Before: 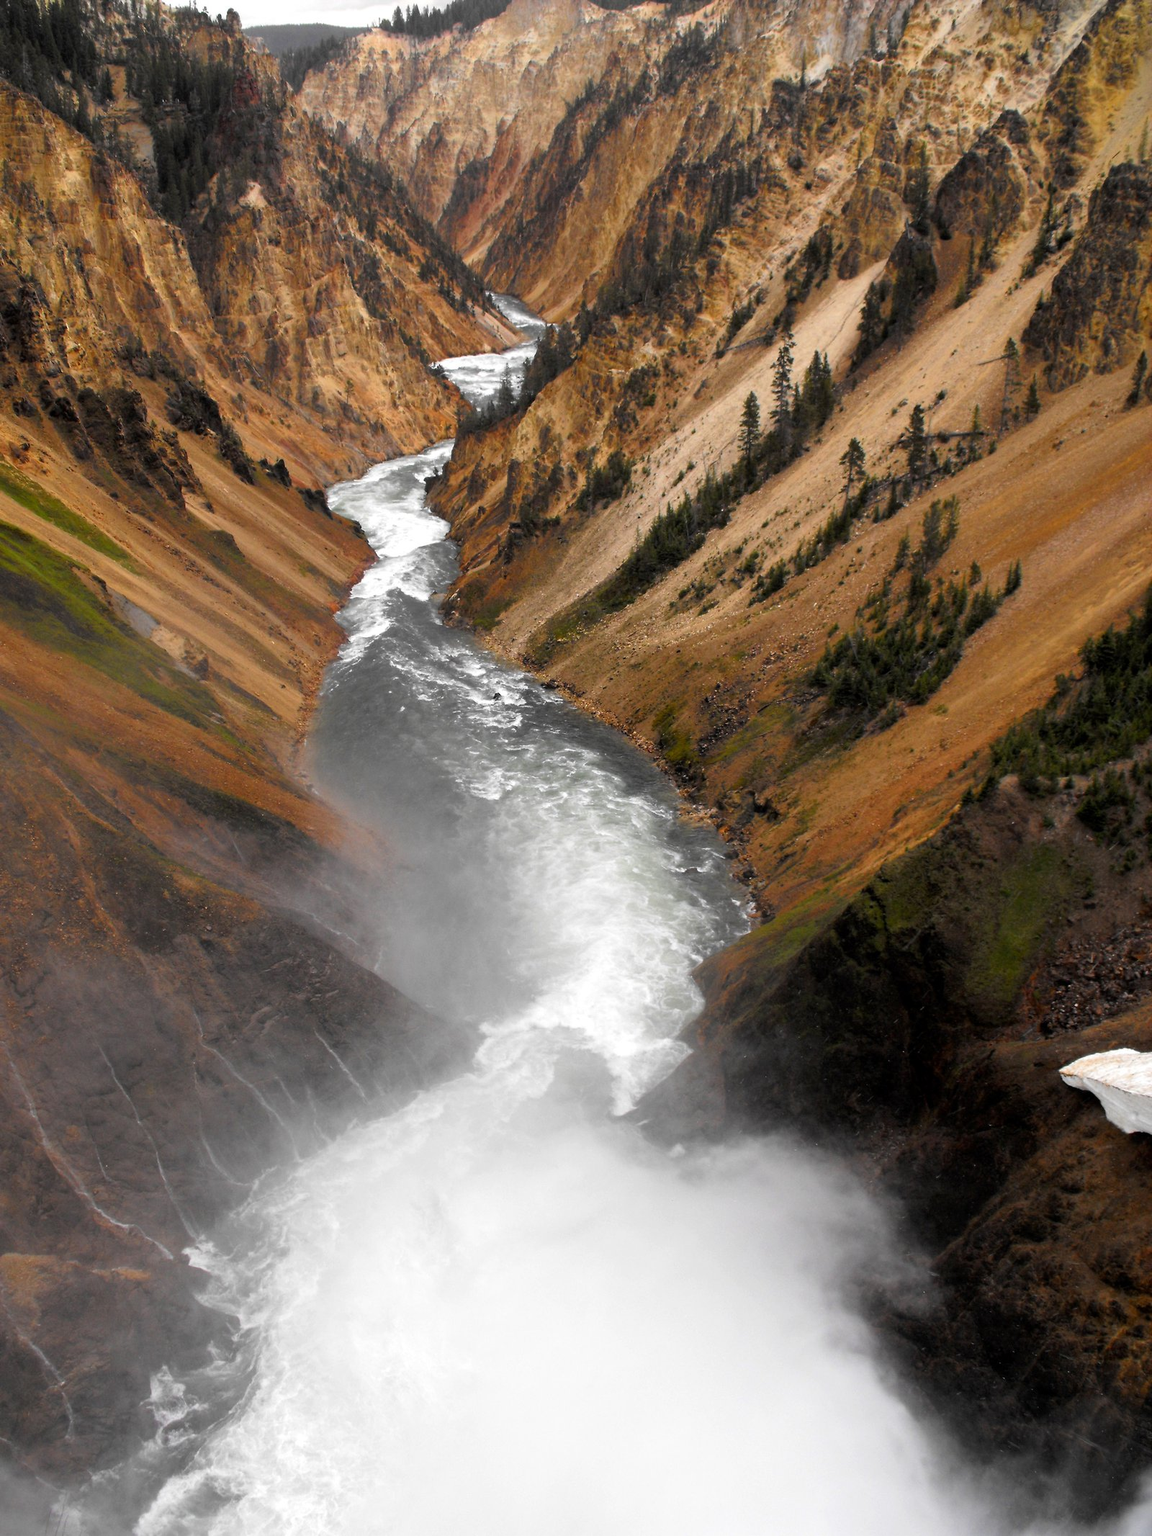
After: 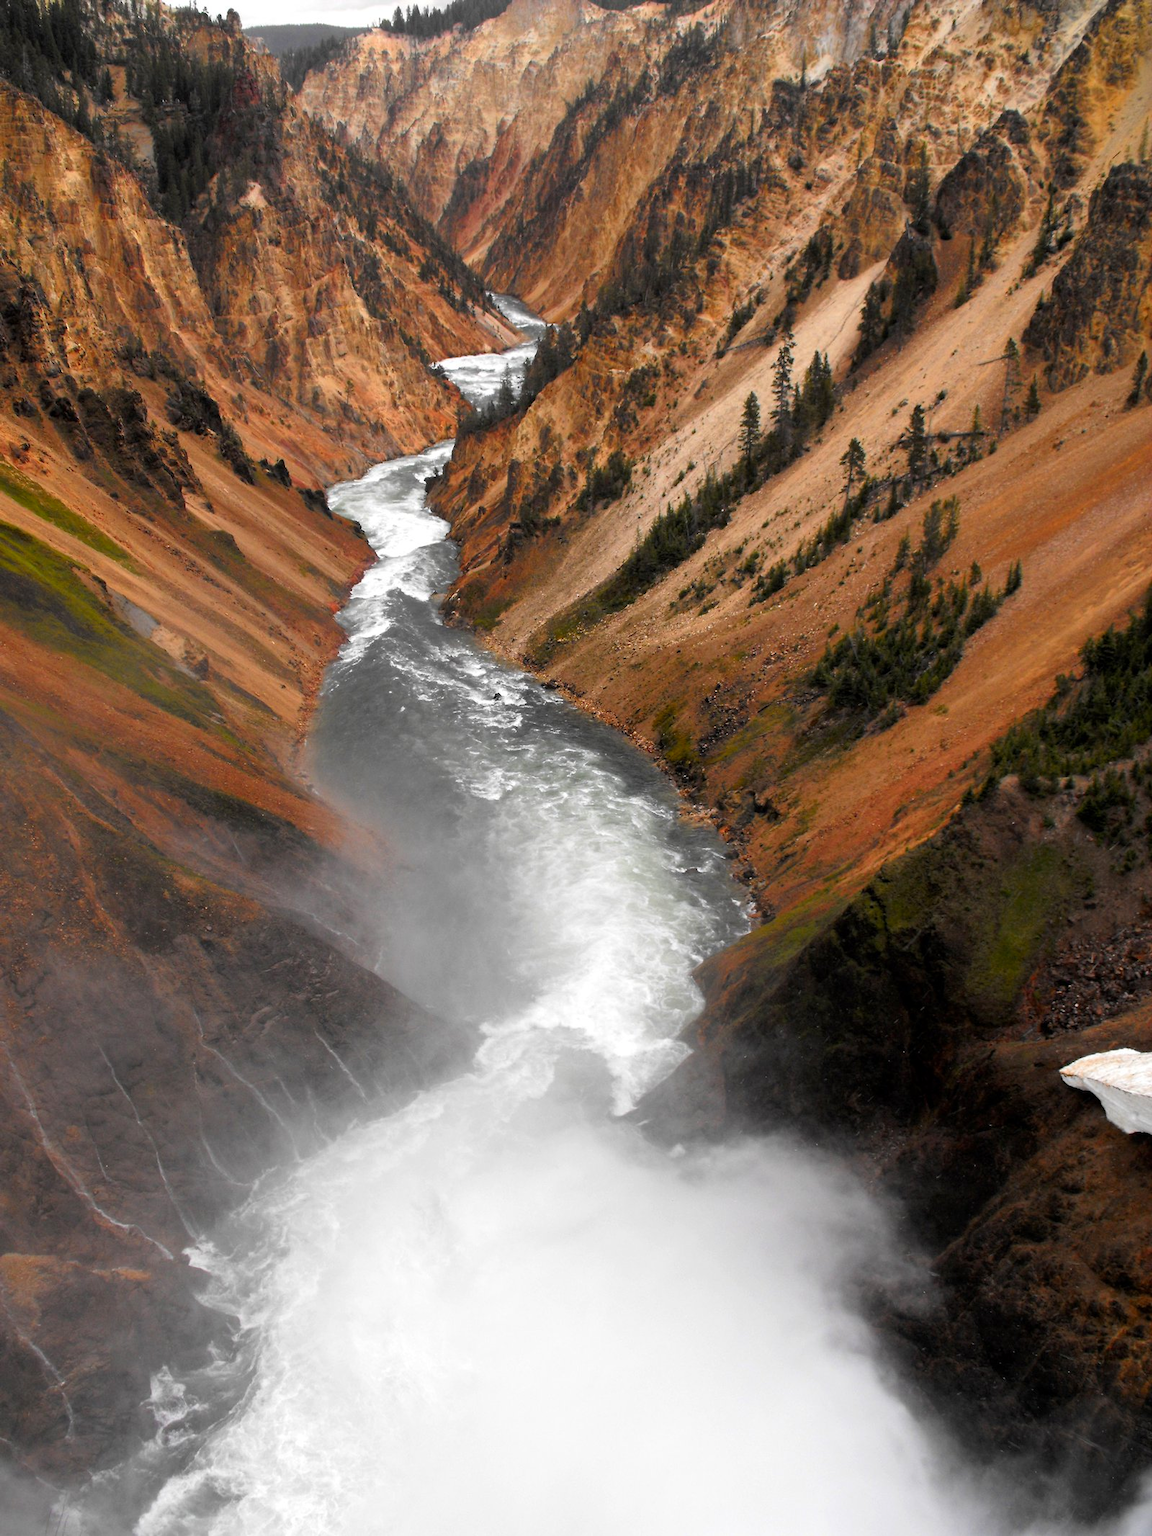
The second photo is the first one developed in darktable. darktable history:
color zones: curves: ch1 [(0.235, 0.558) (0.75, 0.5)]; ch2 [(0.25, 0.462) (0.749, 0.457)]
